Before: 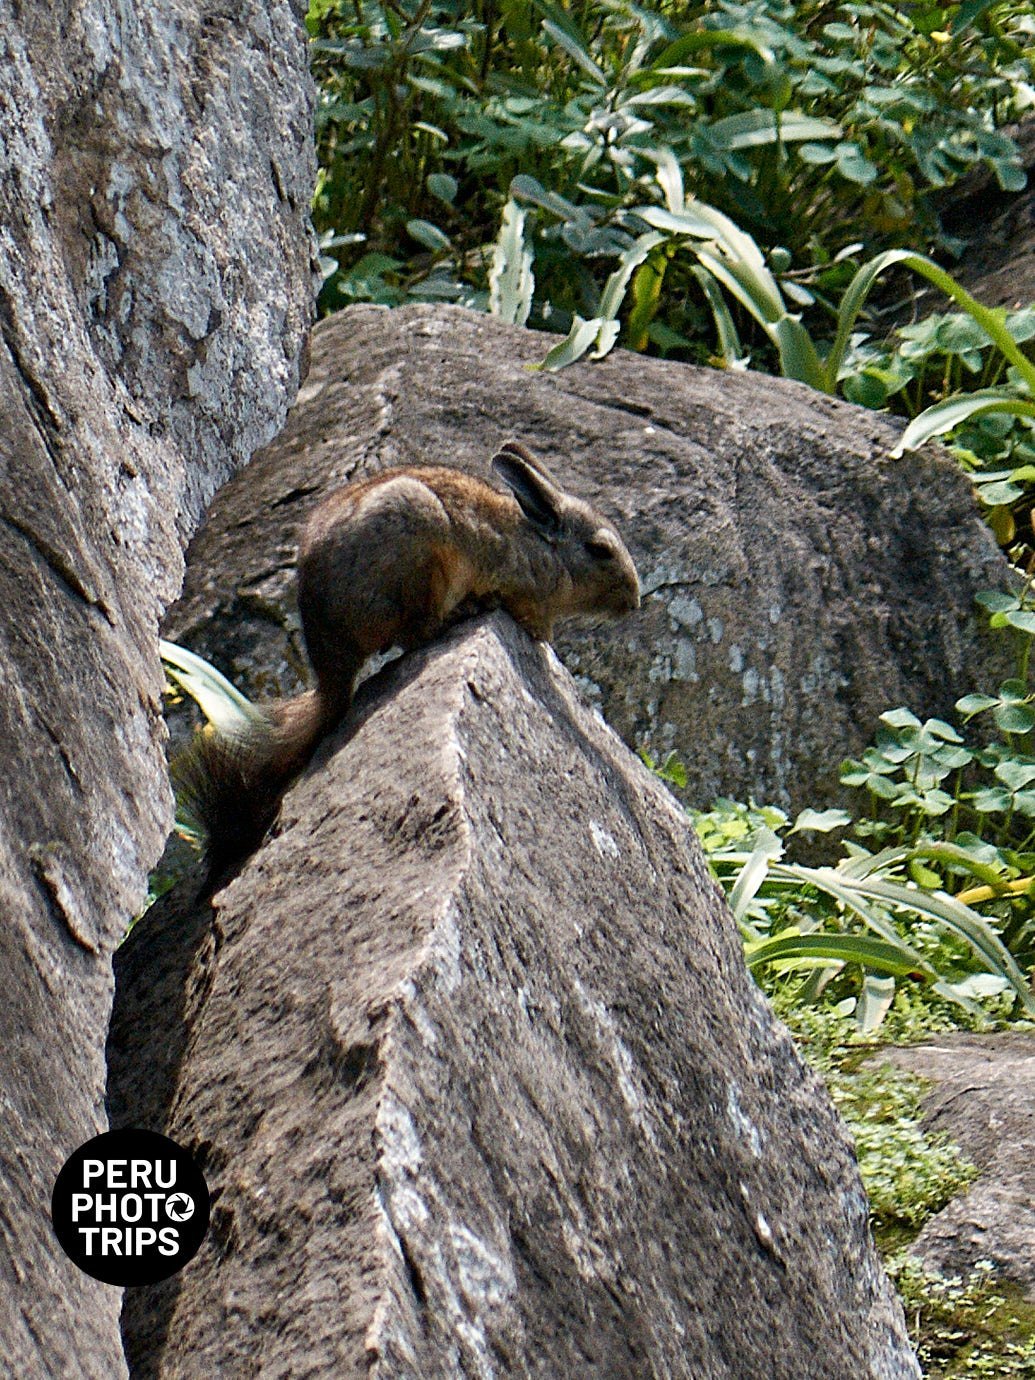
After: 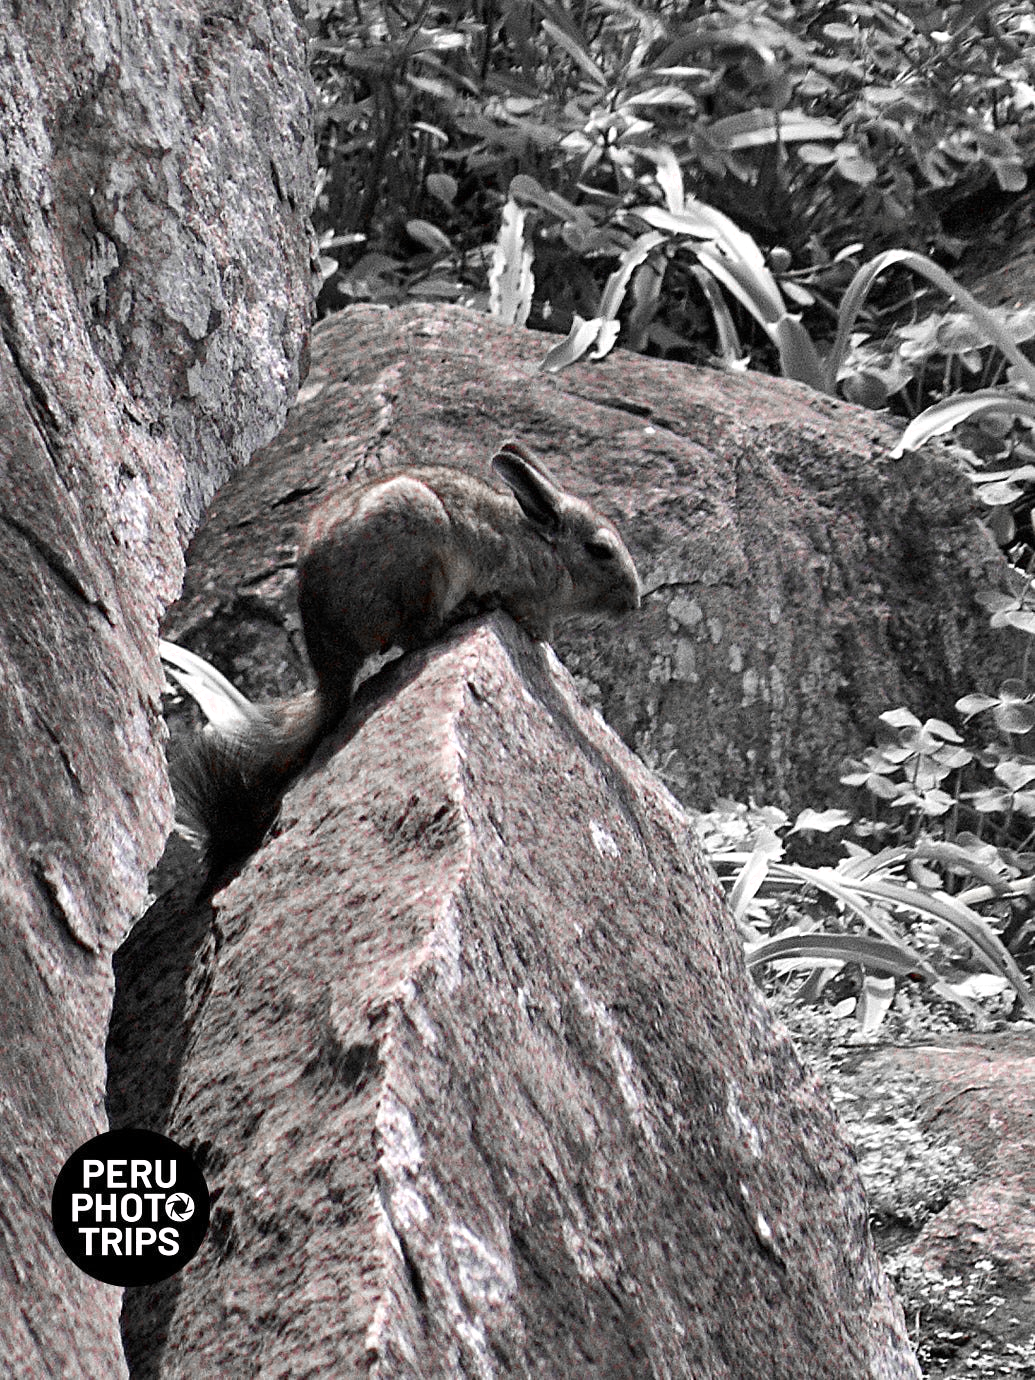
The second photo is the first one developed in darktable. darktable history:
exposure: exposure 0.258 EV, compensate highlight preservation false
shadows and highlights: low approximation 0.01, soften with gaussian
color correction: highlights a* 3.12, highlights b* -1.55, shadows a* -0.101, shadows b* 2.52, saturation 0.98
color zones: curves: ch0 [(0, 0.278) (0.143, 0.5) (0.286, 0.5) (0.429, 0.5) (0.571, 0.5) (0.714, 0.5) (0.857, 0.5) (1, 0.5)]; ch1 [(0, 1) (0.143, 0.165) (0.286, 0) (0.429, 0) (0.571, 0) (0.714, 0) (0.857, 0.5) (1, 0.5)]; ch2 [(0, 0.508) (0.143, 0.5) (0.286, 0.5) (0.429, 0.5) (0.571, 0.5) (0.714, 0.5) (0.857, 0.5) (1, 0.5)]
